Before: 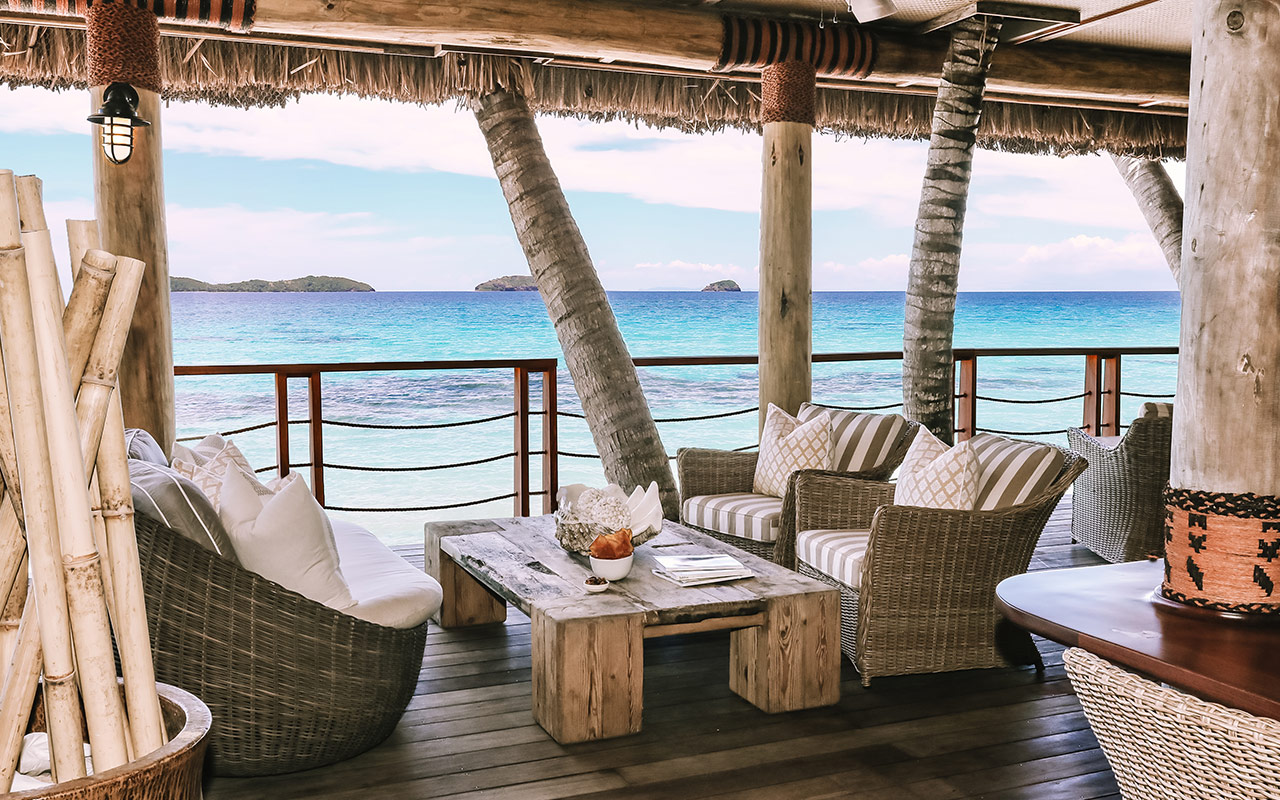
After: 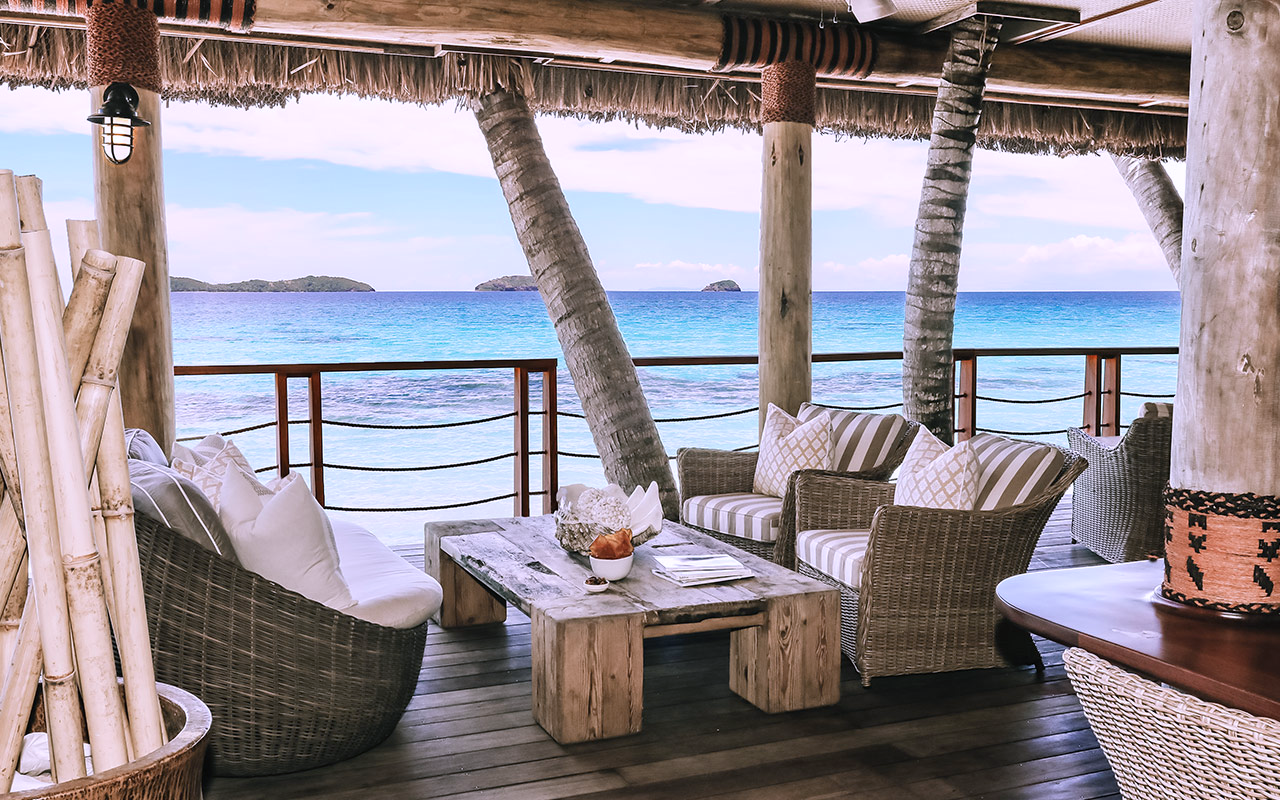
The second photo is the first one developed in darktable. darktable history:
contrast brightness saturation: saturation -0.05
color correction: highlights a* 7.34, highlights b* 4.37
color calibration: x 0.38, y 0.39, temperature 4086.04 K
